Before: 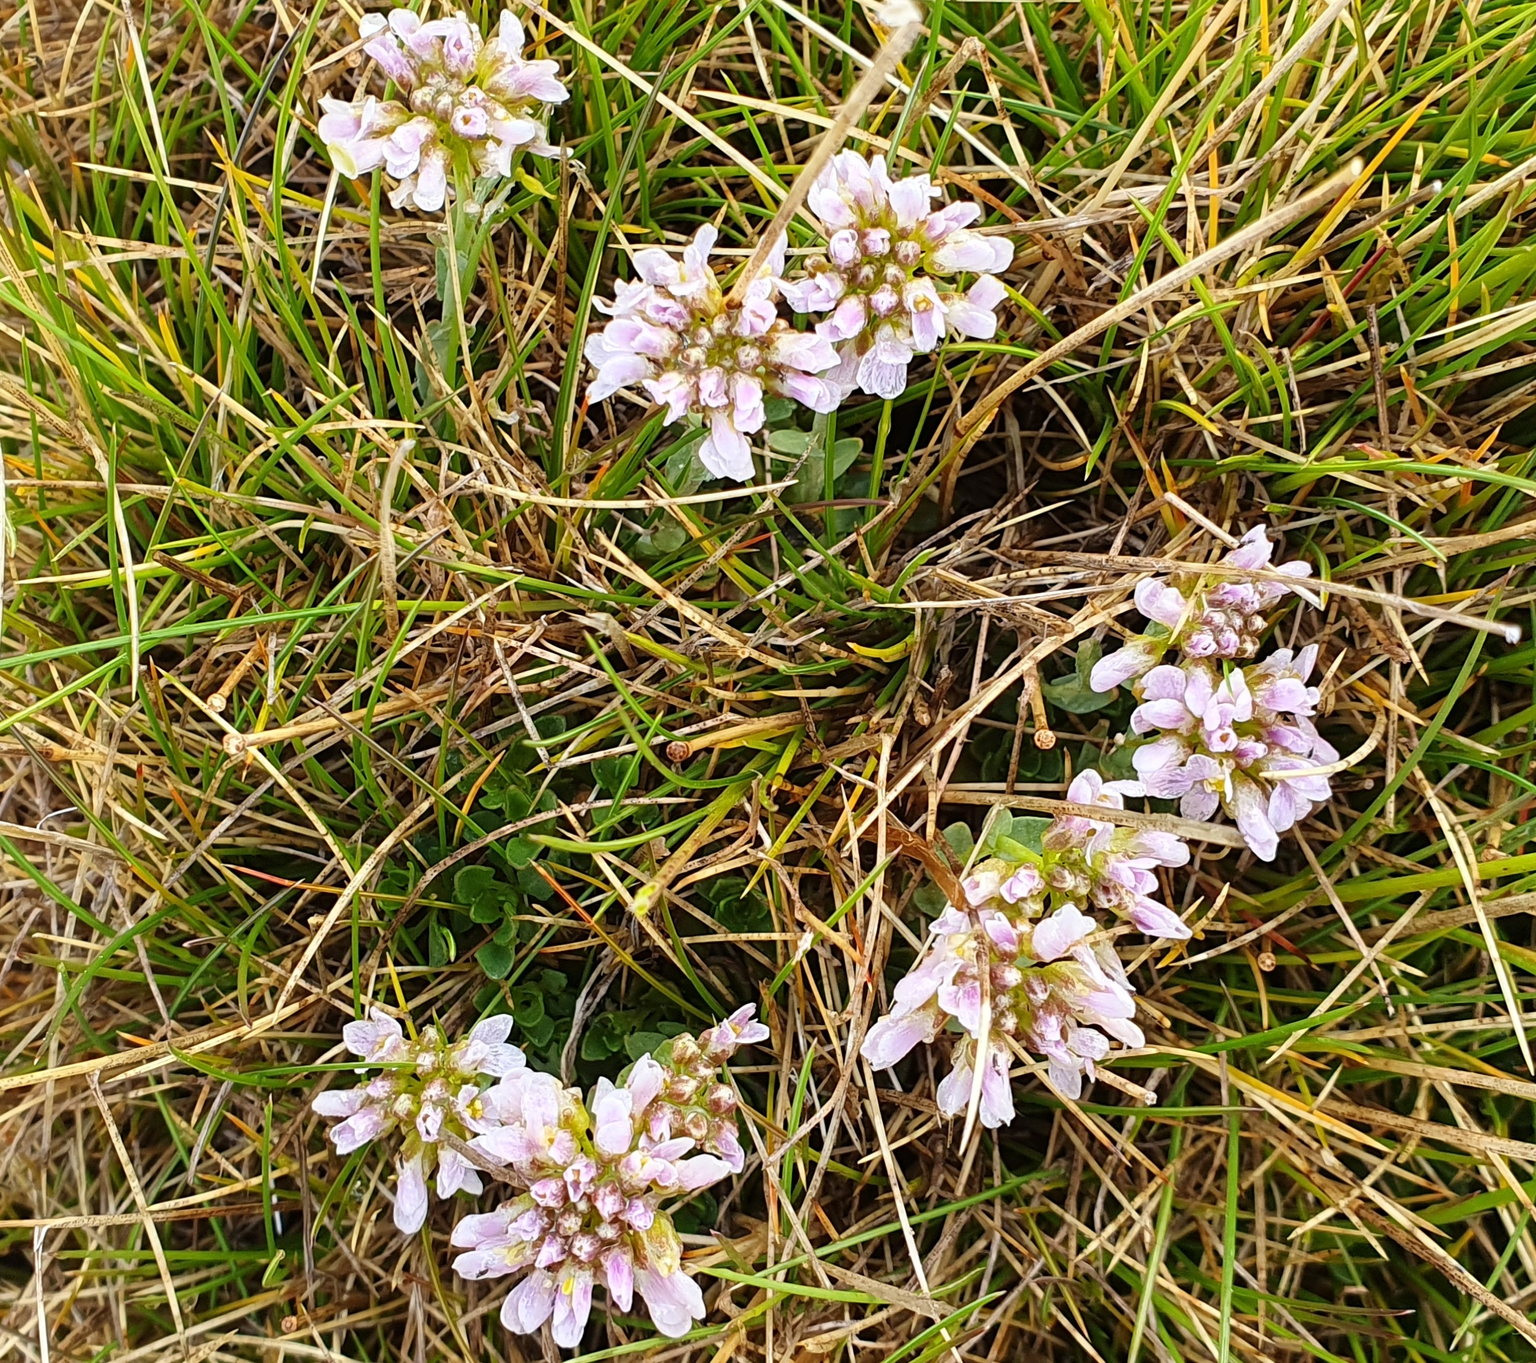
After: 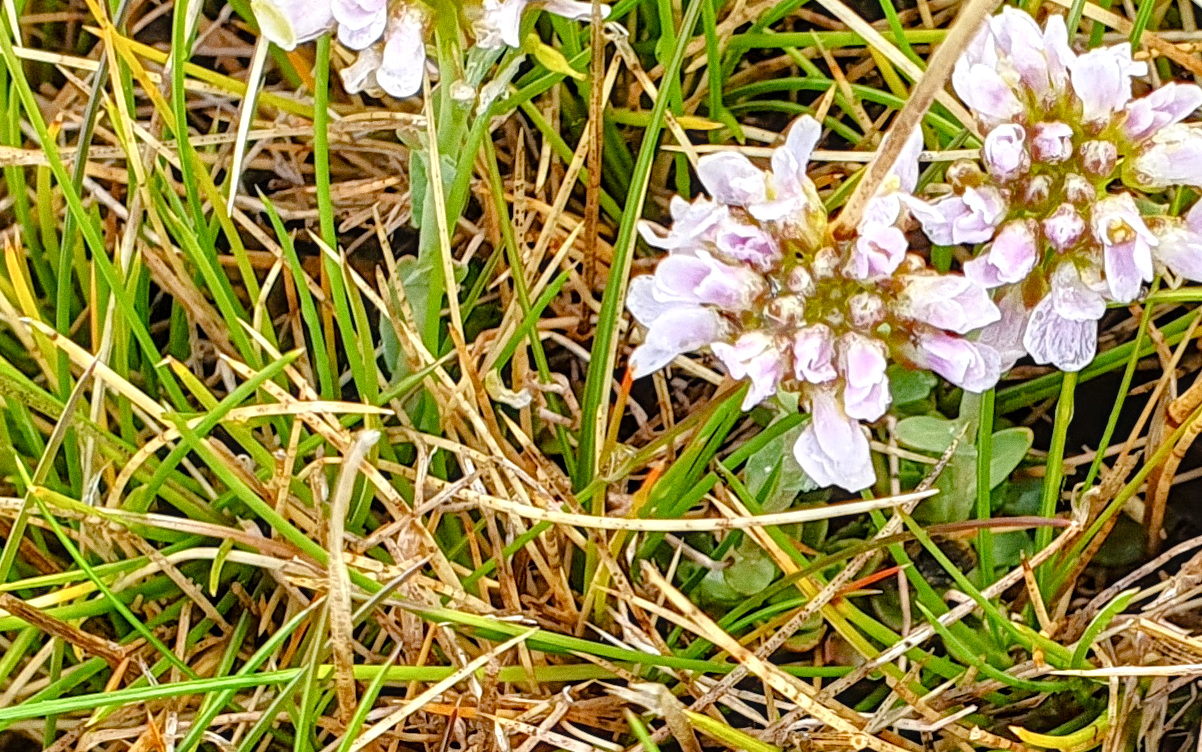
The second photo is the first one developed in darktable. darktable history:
color balance rgb: perceptual saturation grading › global saturation 20%, perceptual saturation grading › highlights -25%, perceptual saturation grading › shadows 25%
grain: on, module defaults
local contrast: on, module defaults
crop: left 10.121%, top 10.631%, right 36.218%, bottom 51.526%
exposure: compensate highlight preservation false
tone equalizer: -7 EV 0.15 EV, -6 EV 0.6 EV, -5 EV 1.15 EV, -4 EV 1.33 EV, -3 EV 1.15 EV, -2 EV 0.6 EV, -1 EV 0.15 EV, mask exposure compensation -0.5 EV
